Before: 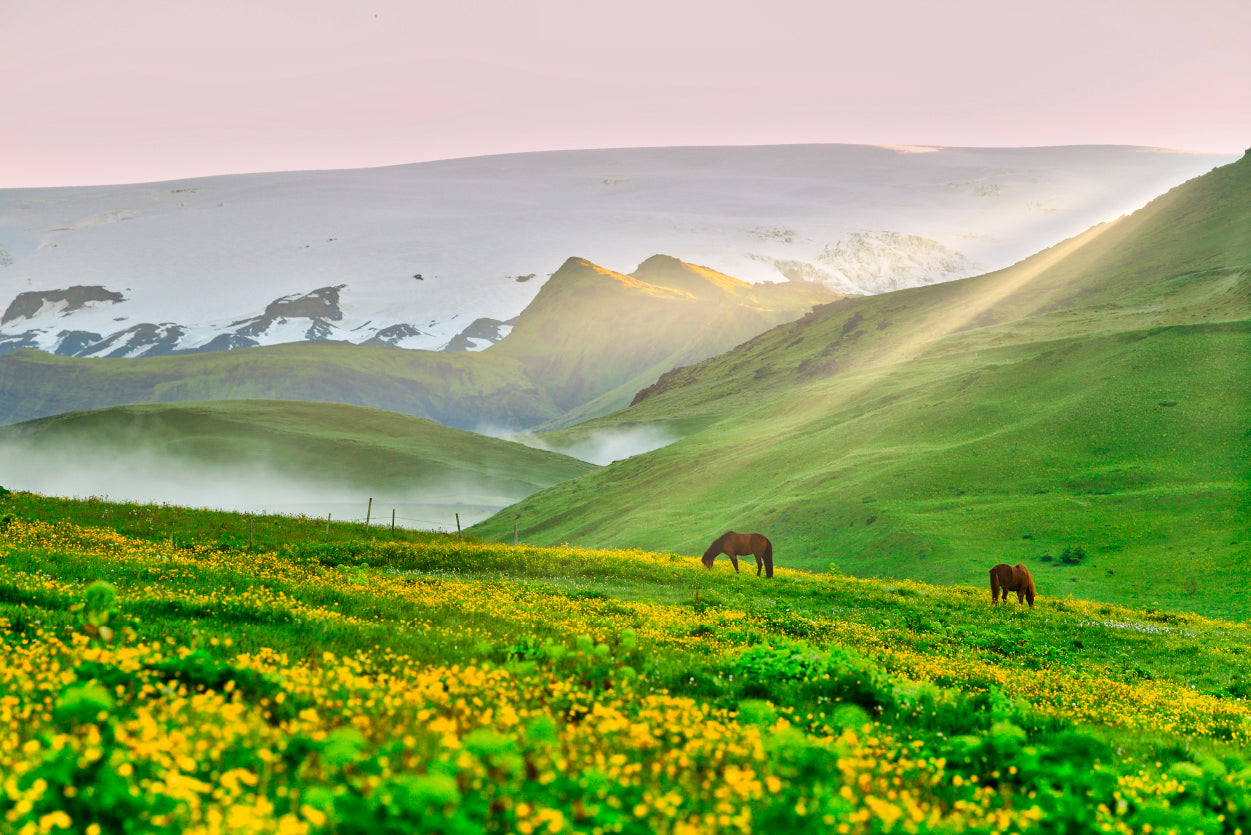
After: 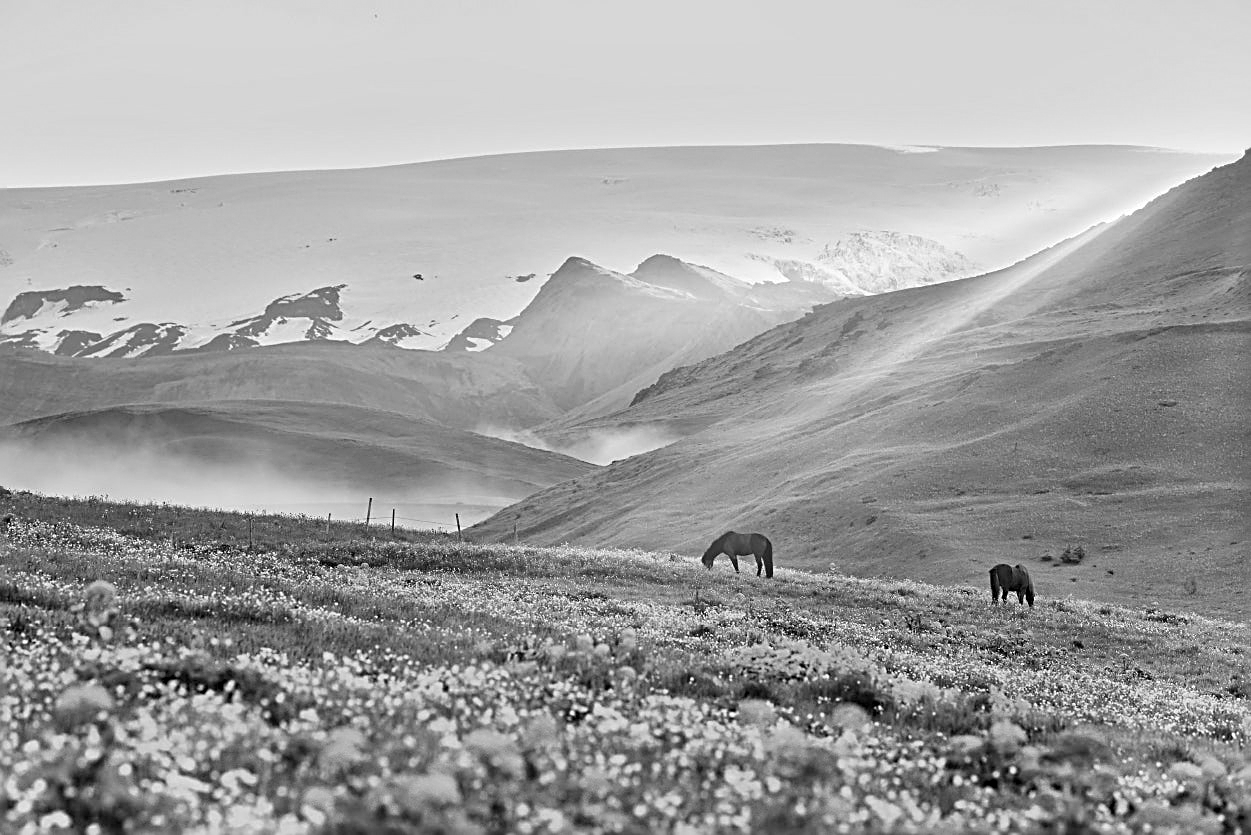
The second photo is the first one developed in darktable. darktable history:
sharpen: radius 2.584, amount 0.688
monochrome: on, module defaults
